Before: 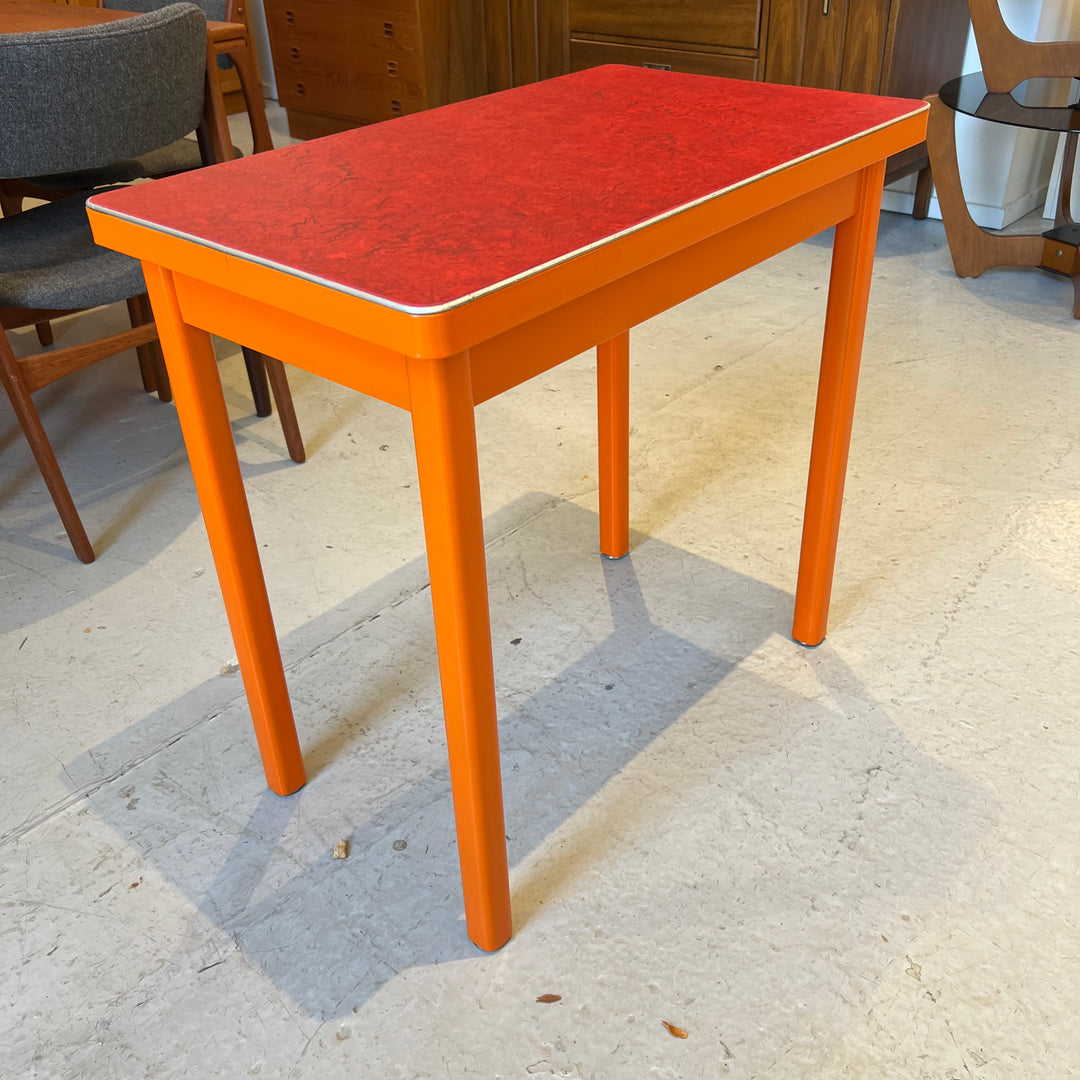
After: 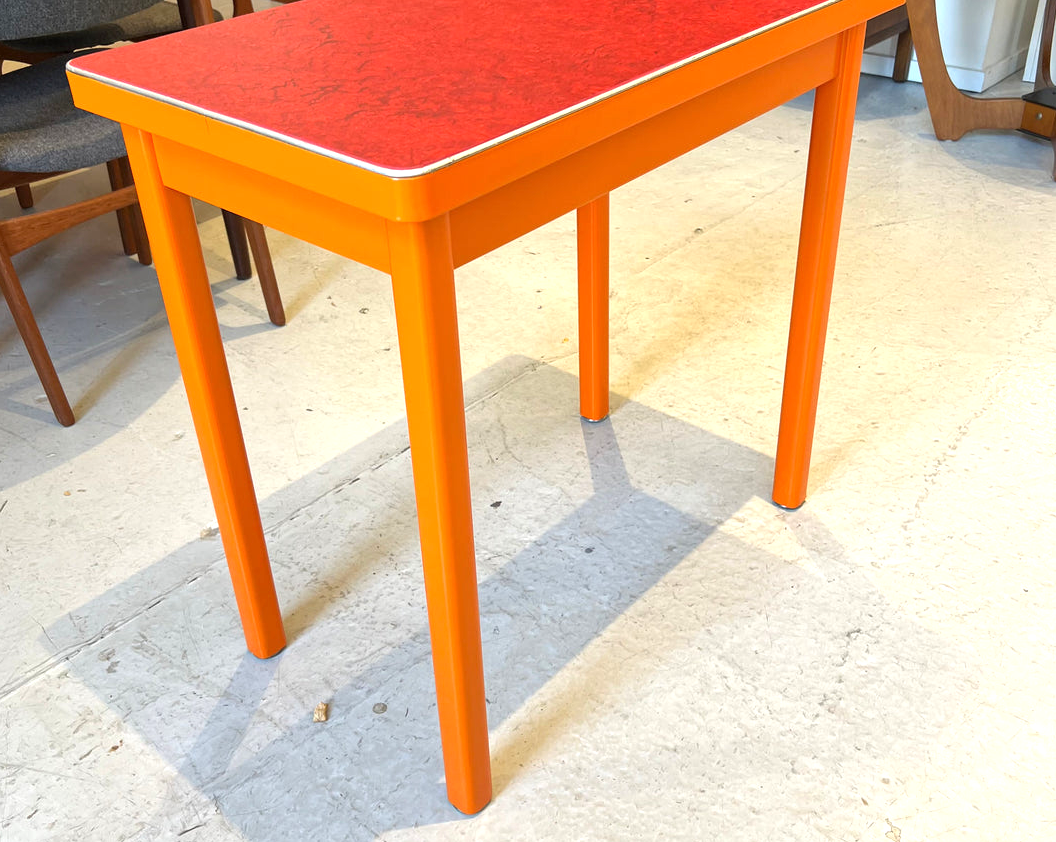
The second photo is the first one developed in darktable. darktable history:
exposure: exposure 0.609 EV, compensate highlight preservation false
crop and rotate: left 1.96%, top 12.804%, right 0.25%, bottom 9.202%
